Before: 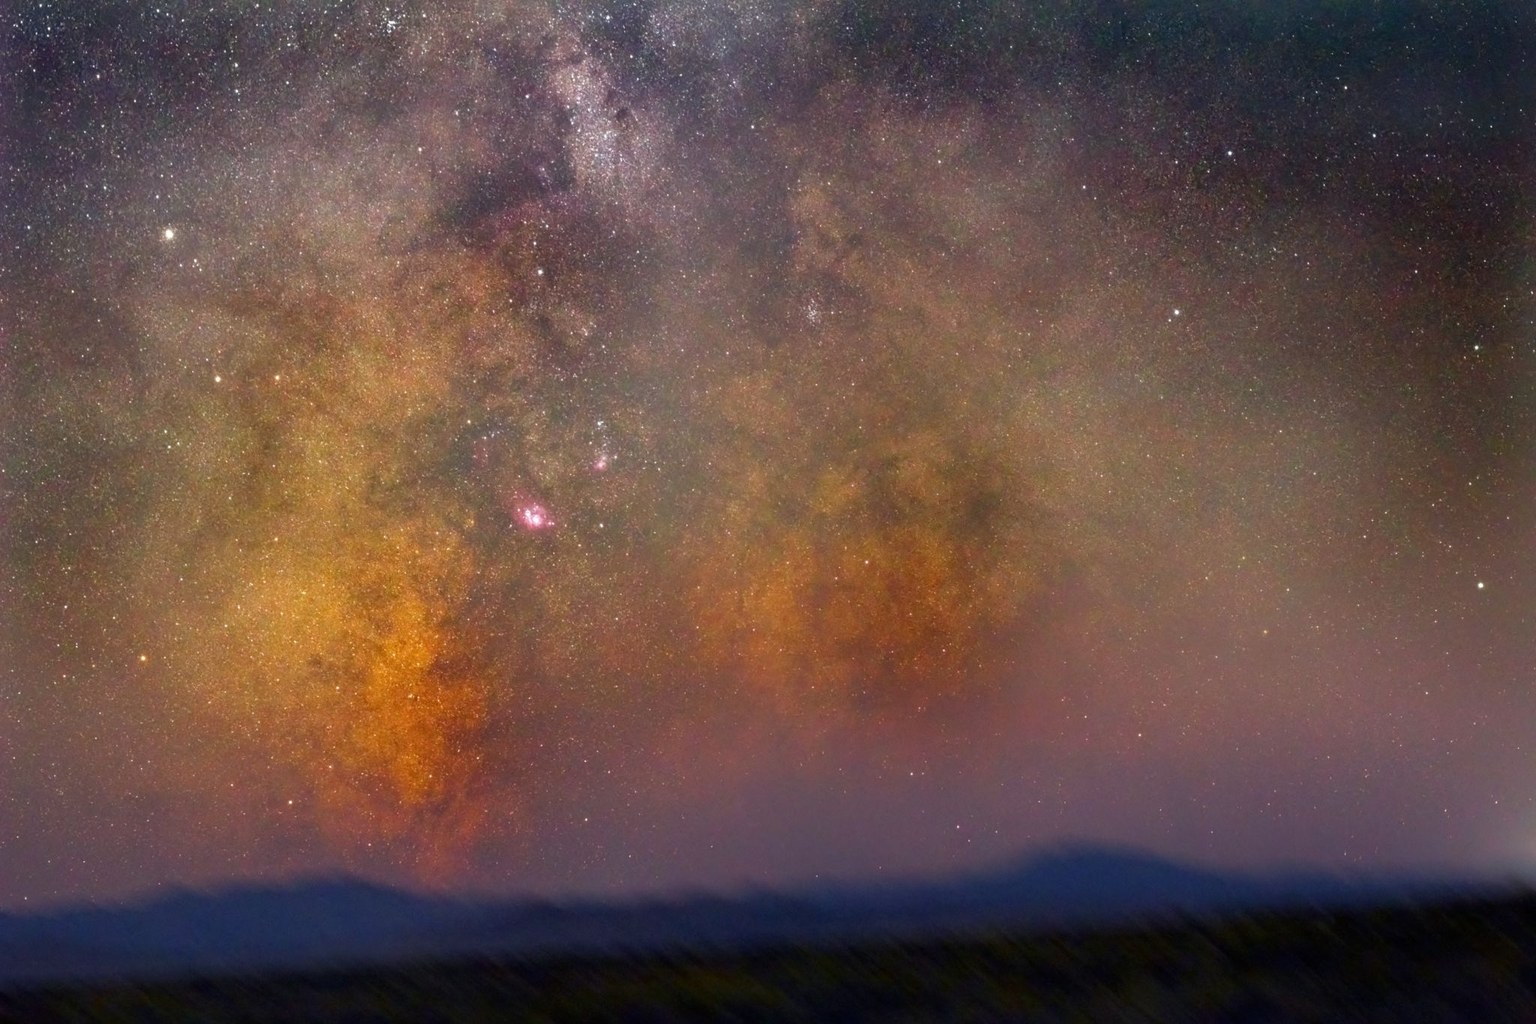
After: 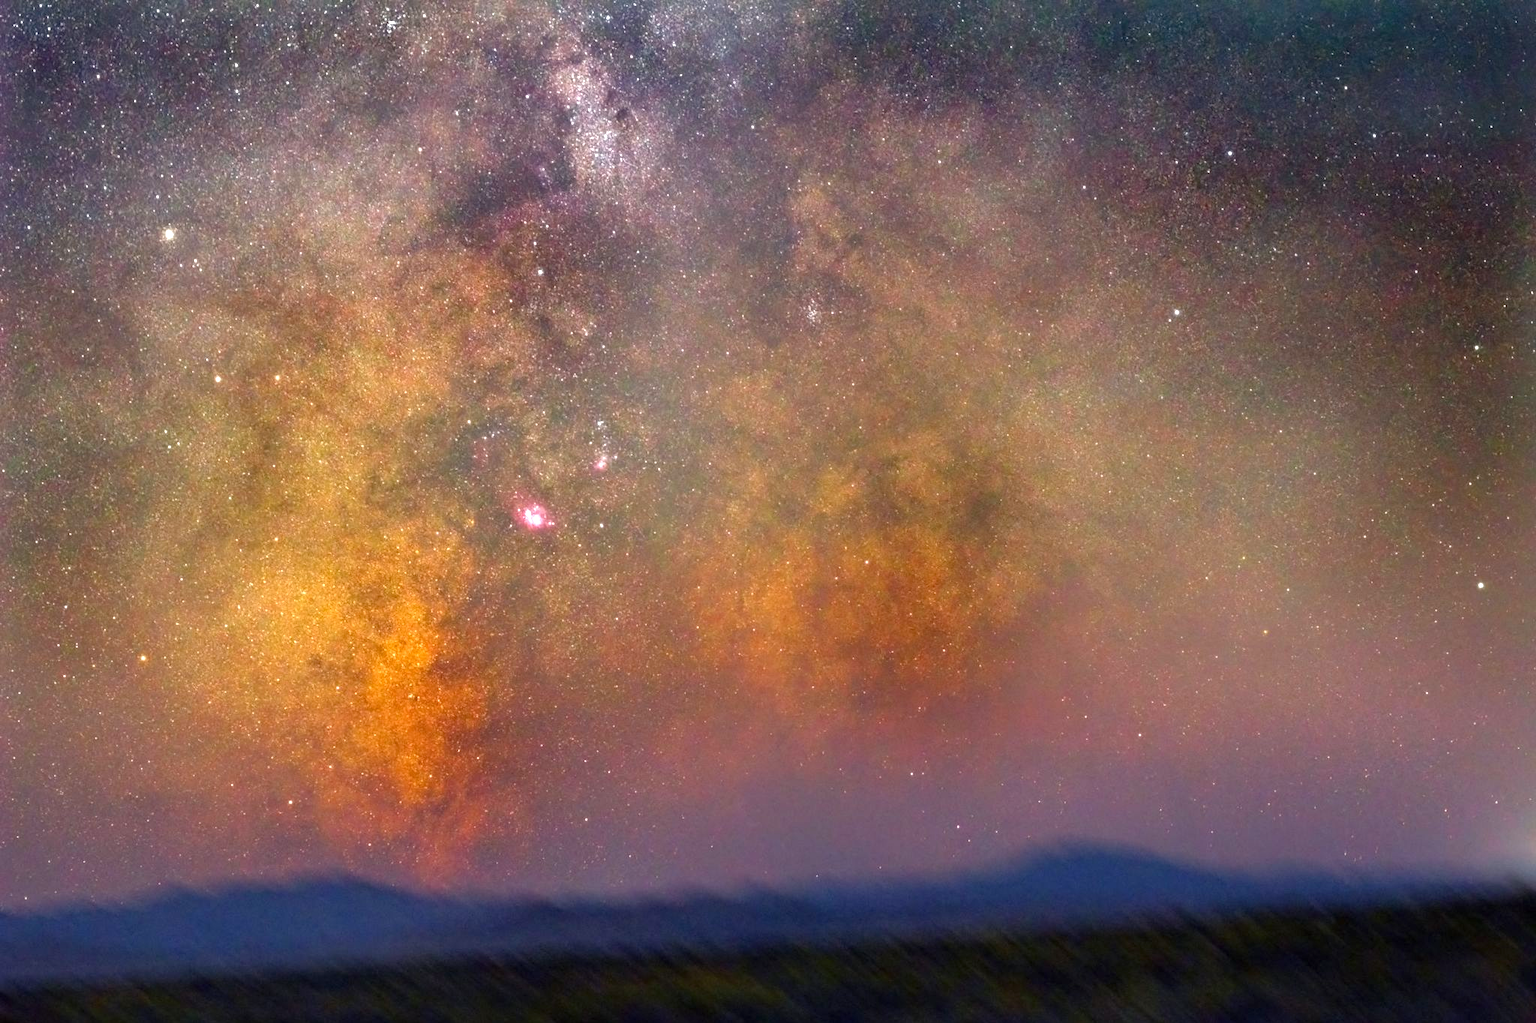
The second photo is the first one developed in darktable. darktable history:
exposure: black level correction 0, exposure 0.69 EV, compensate highlight preservation false
shadows and highlights: shadows 31.63, highlights -32.27, soften with gaussian
haze removal: compatibility mode true, adaptive false
